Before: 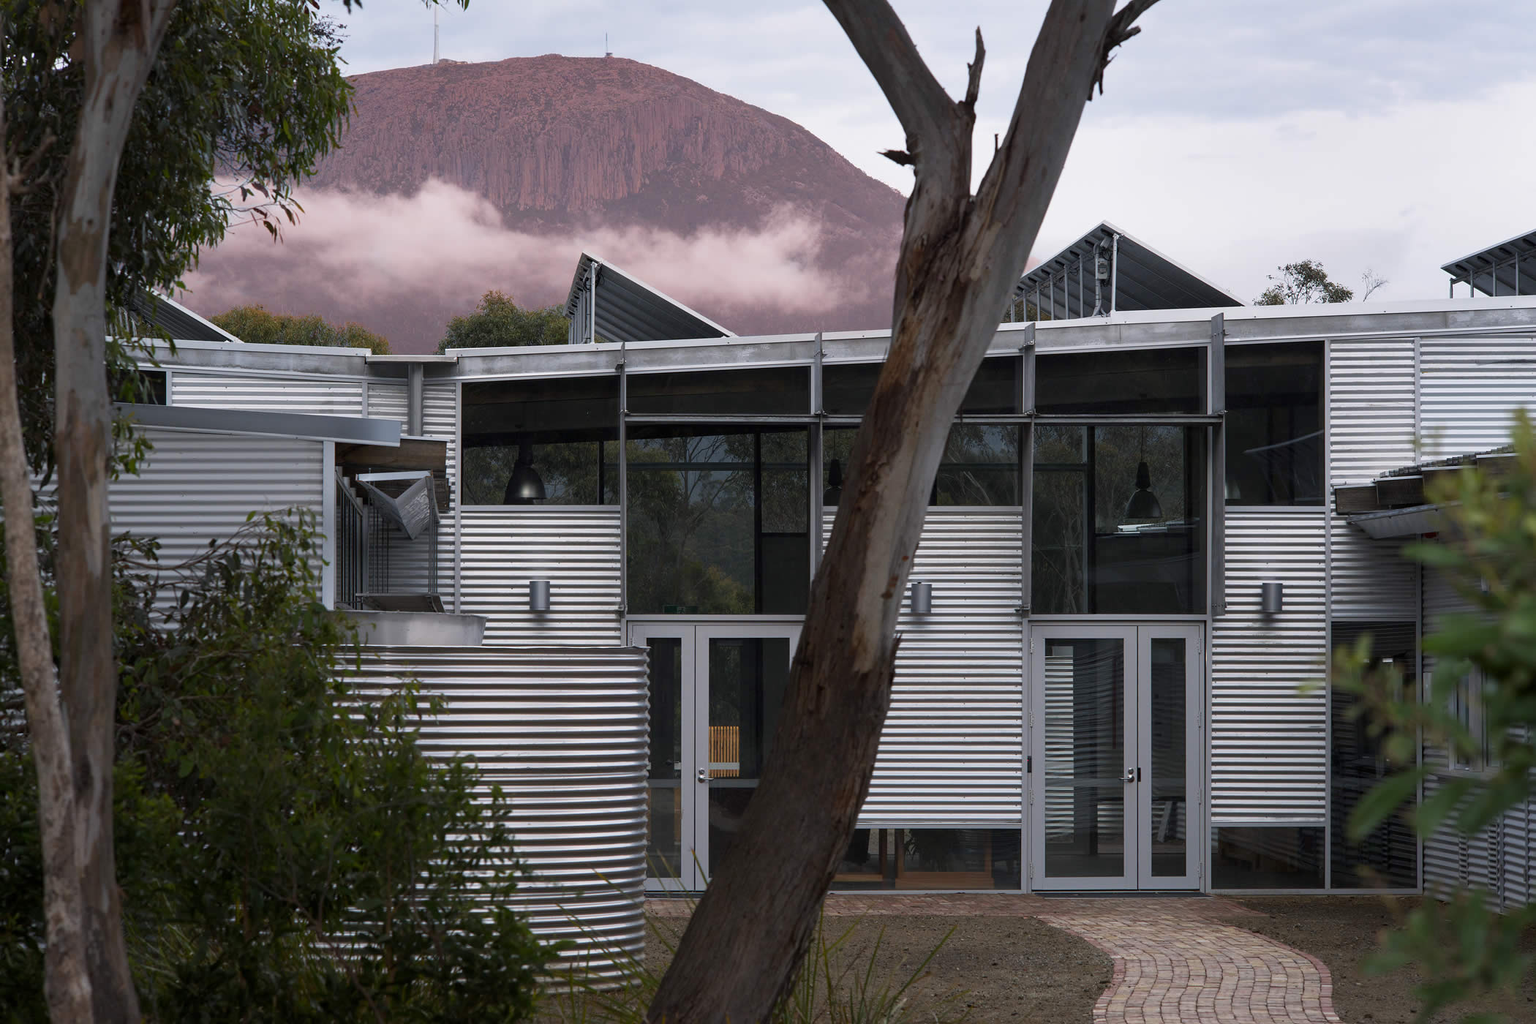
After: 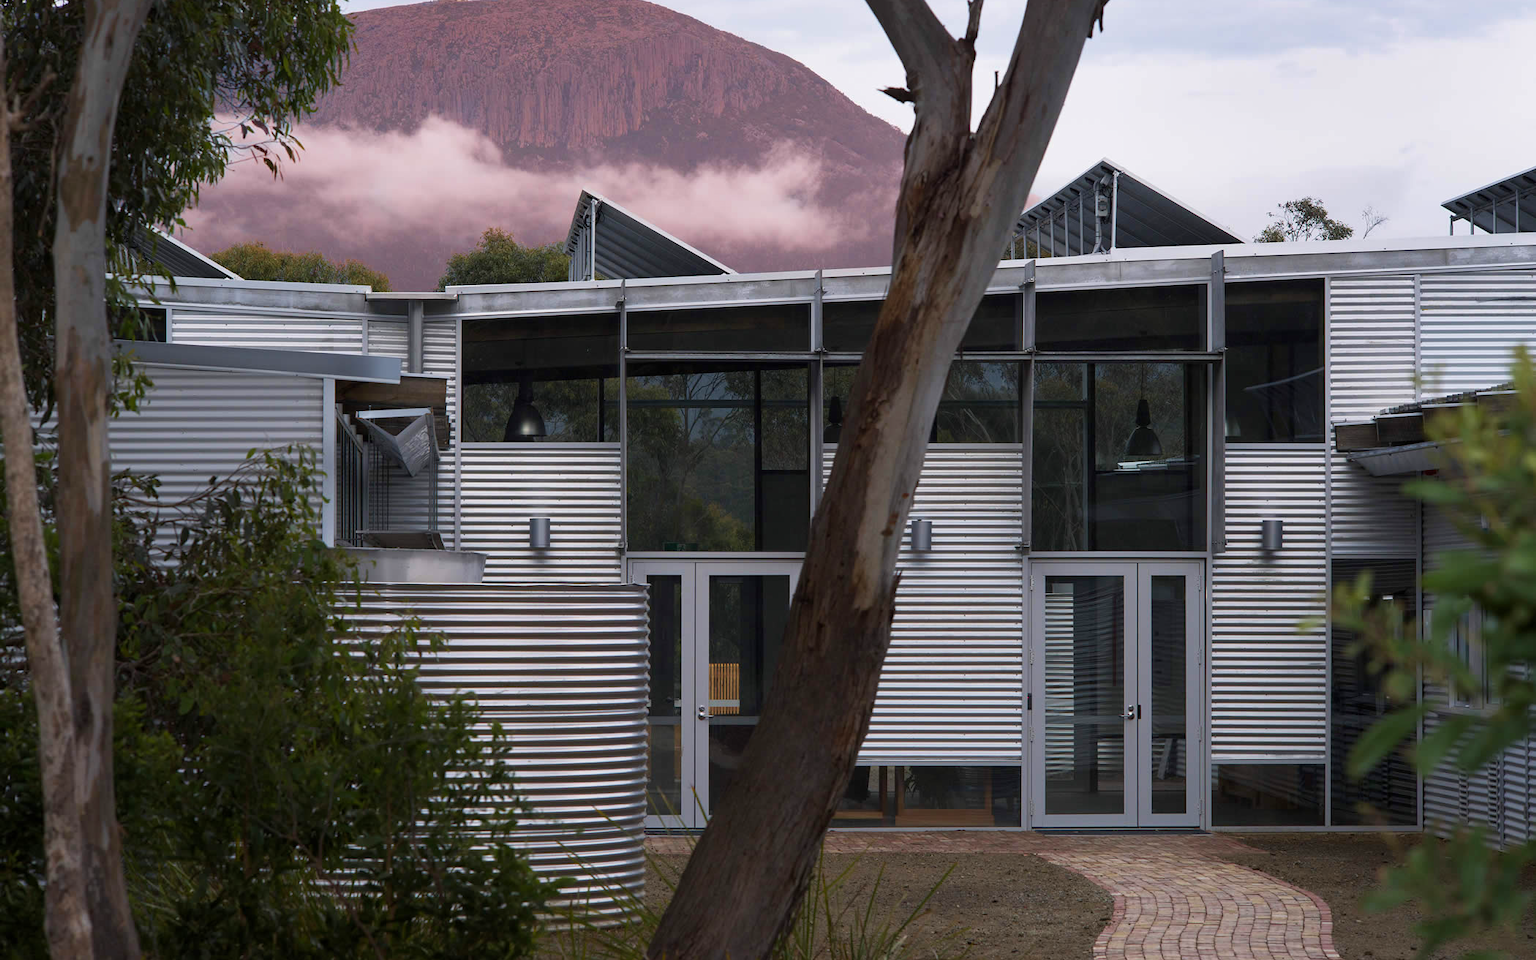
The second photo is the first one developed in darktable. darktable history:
velvia: on, module defaults
crop and rotate: top 6.196%
